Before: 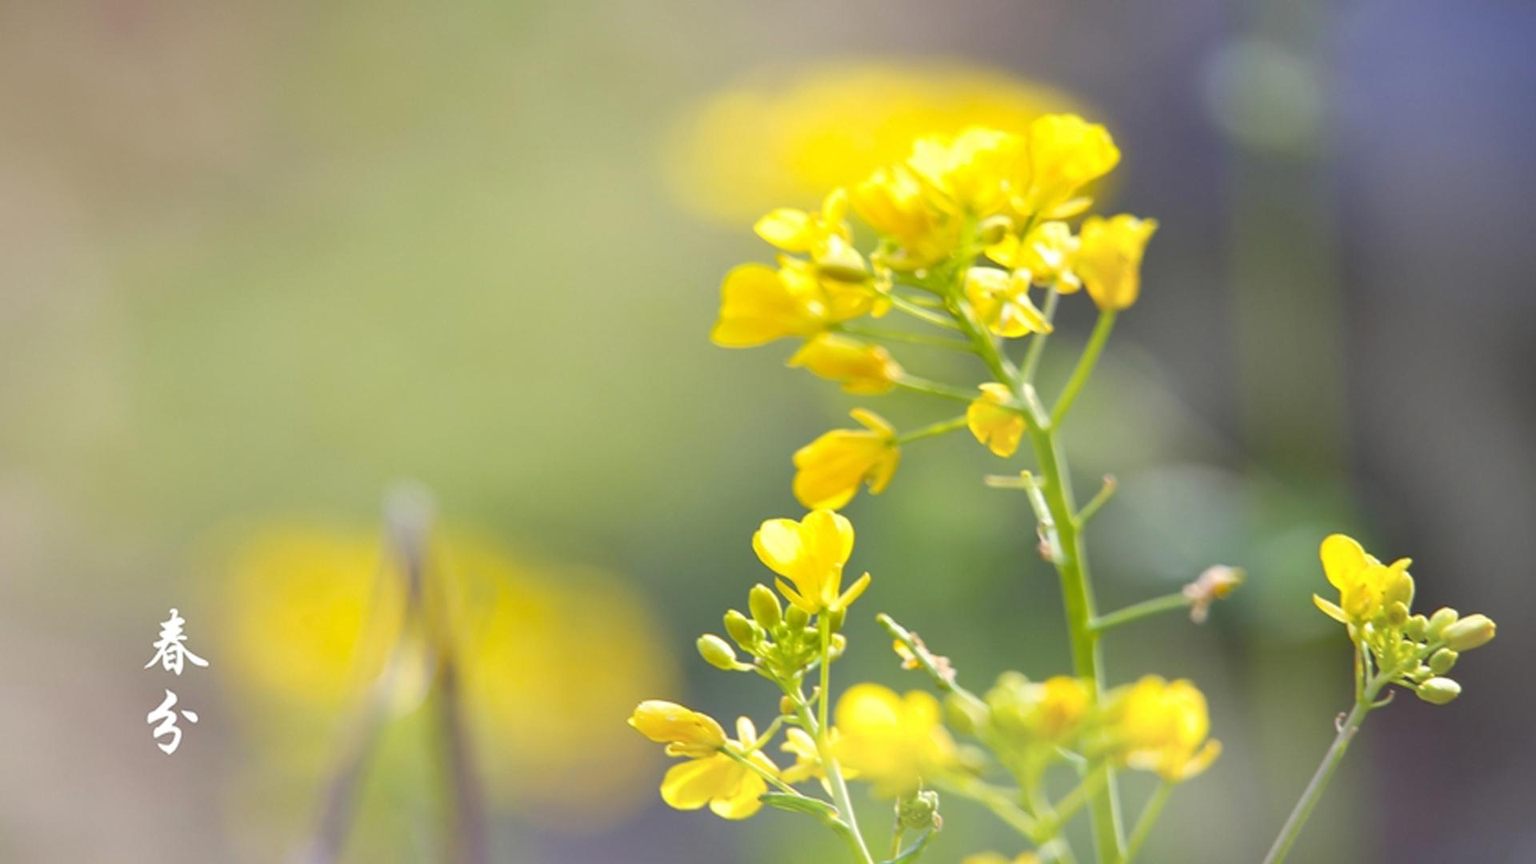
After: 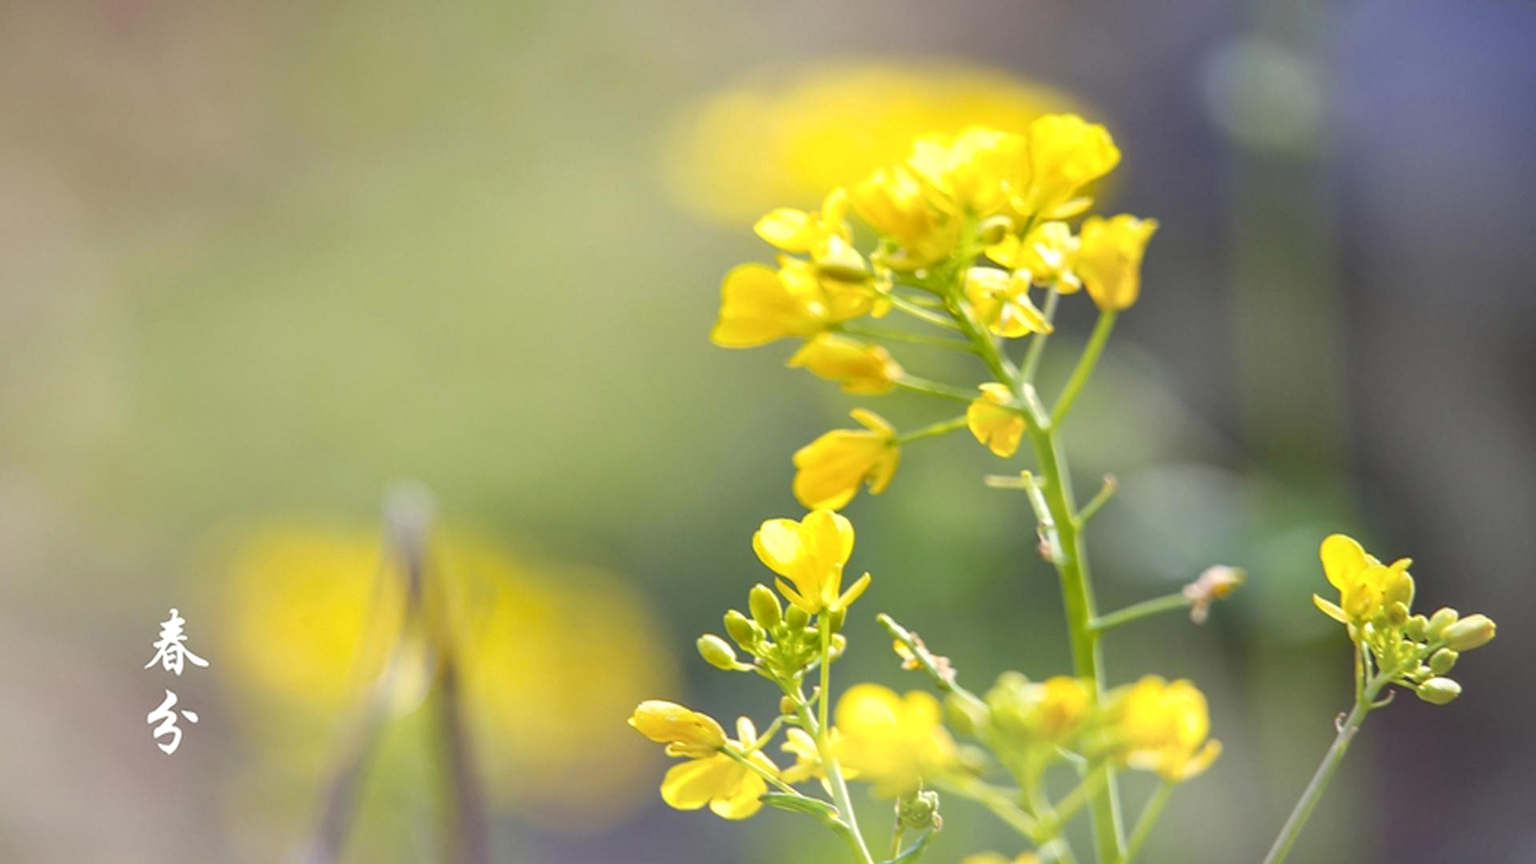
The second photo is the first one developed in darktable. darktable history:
local contrast: on, module defaults
exposure: exposure -0.066 EV, compensate highlight preservation false
